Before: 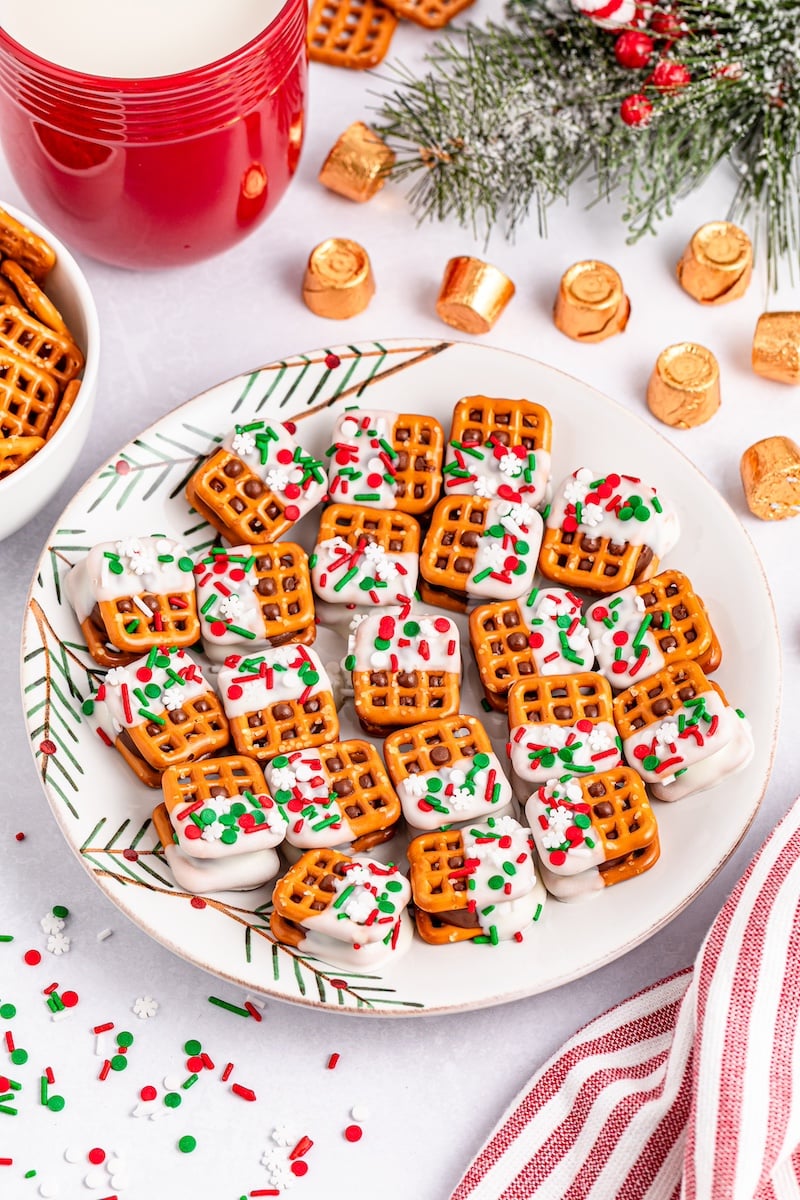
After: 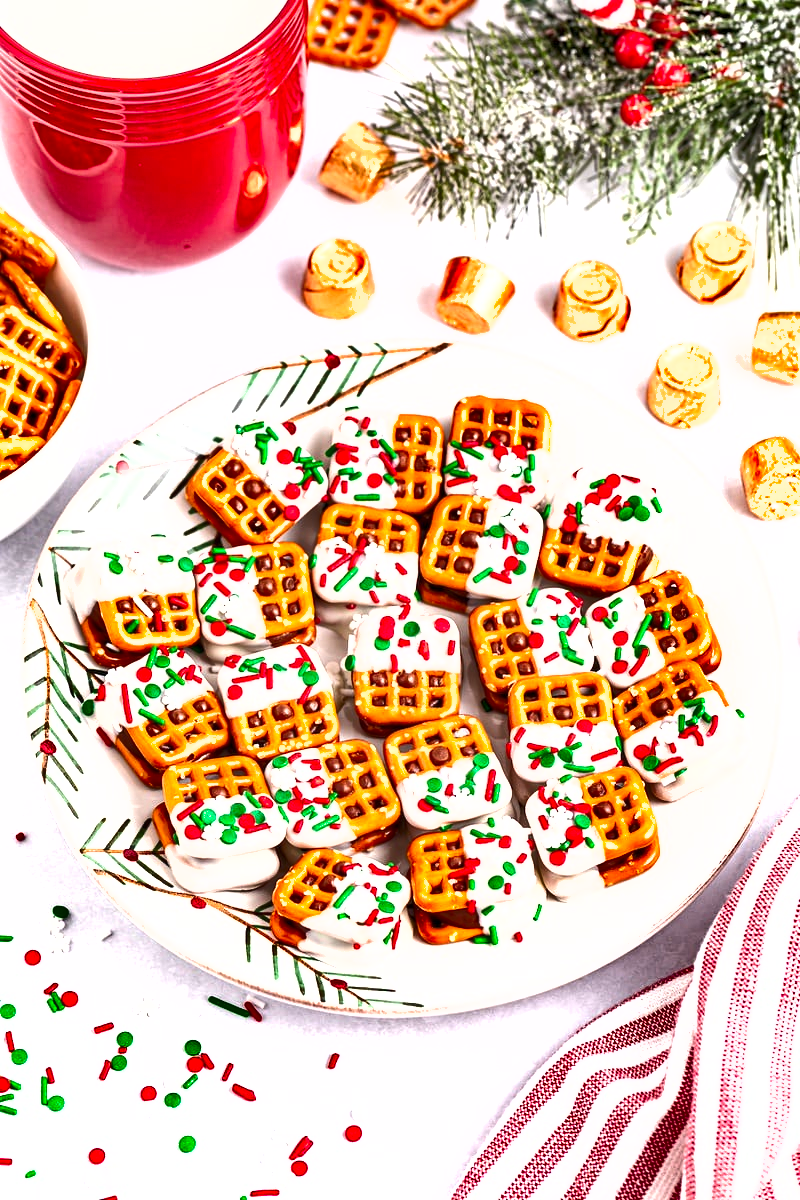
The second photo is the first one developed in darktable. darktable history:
exposure: black level correction 0.001, exposure 0.962 EV, compensate exposure bias true, compensate highlight preservation false
shadows and highlights: shadows 52.42, soften with gaussian
